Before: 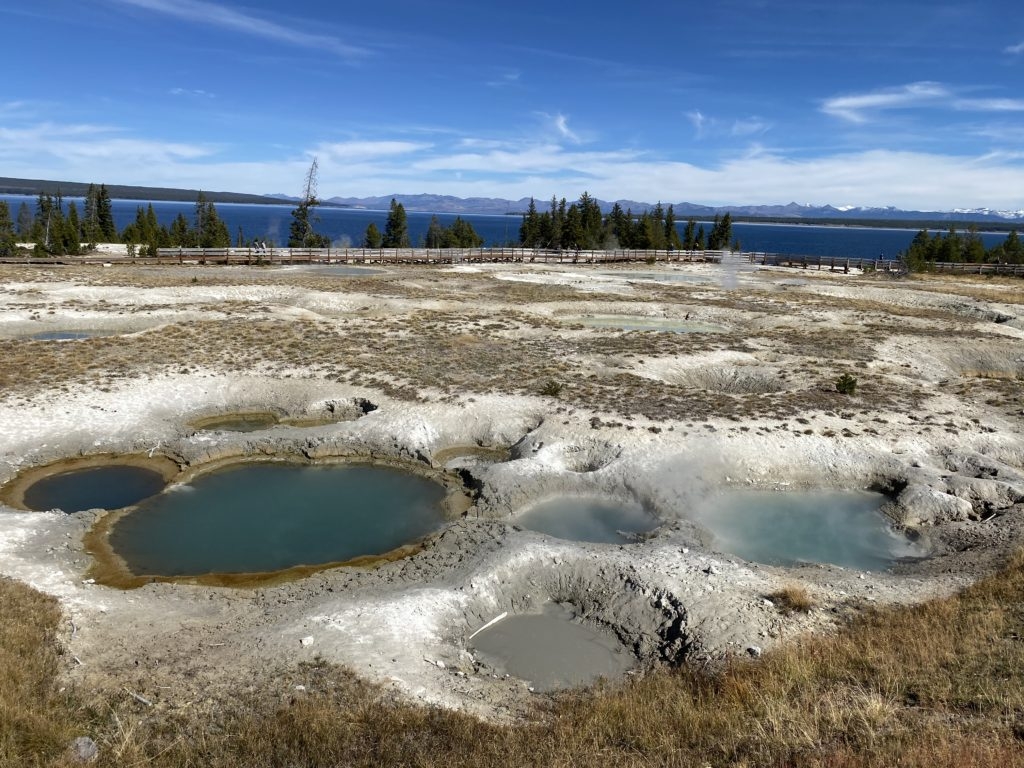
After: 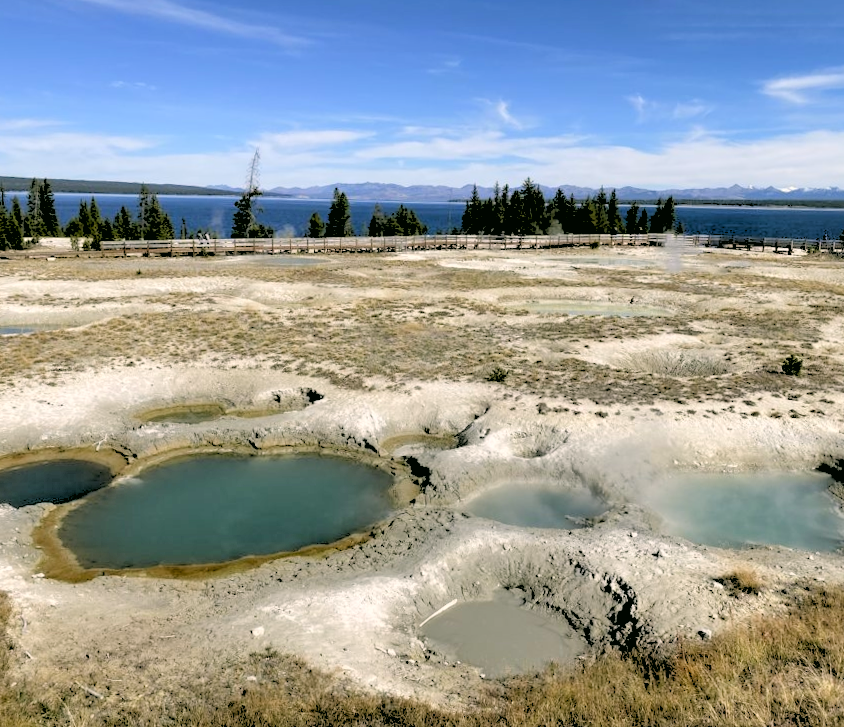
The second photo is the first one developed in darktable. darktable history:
crop and rotate: angle 1°, left 4.281%, top 0.642%, right 11.383%, bottom 2.486%
white balance: emerald 1
rgb levels: levels [[0.027, 0.429, 0.996], [0, 0.5, 1], [0, 0.5, 1]]
color correction: highlights a* 4.02, highlights b* 4.98, shadows a* -7.55, shadows b* 4.98
